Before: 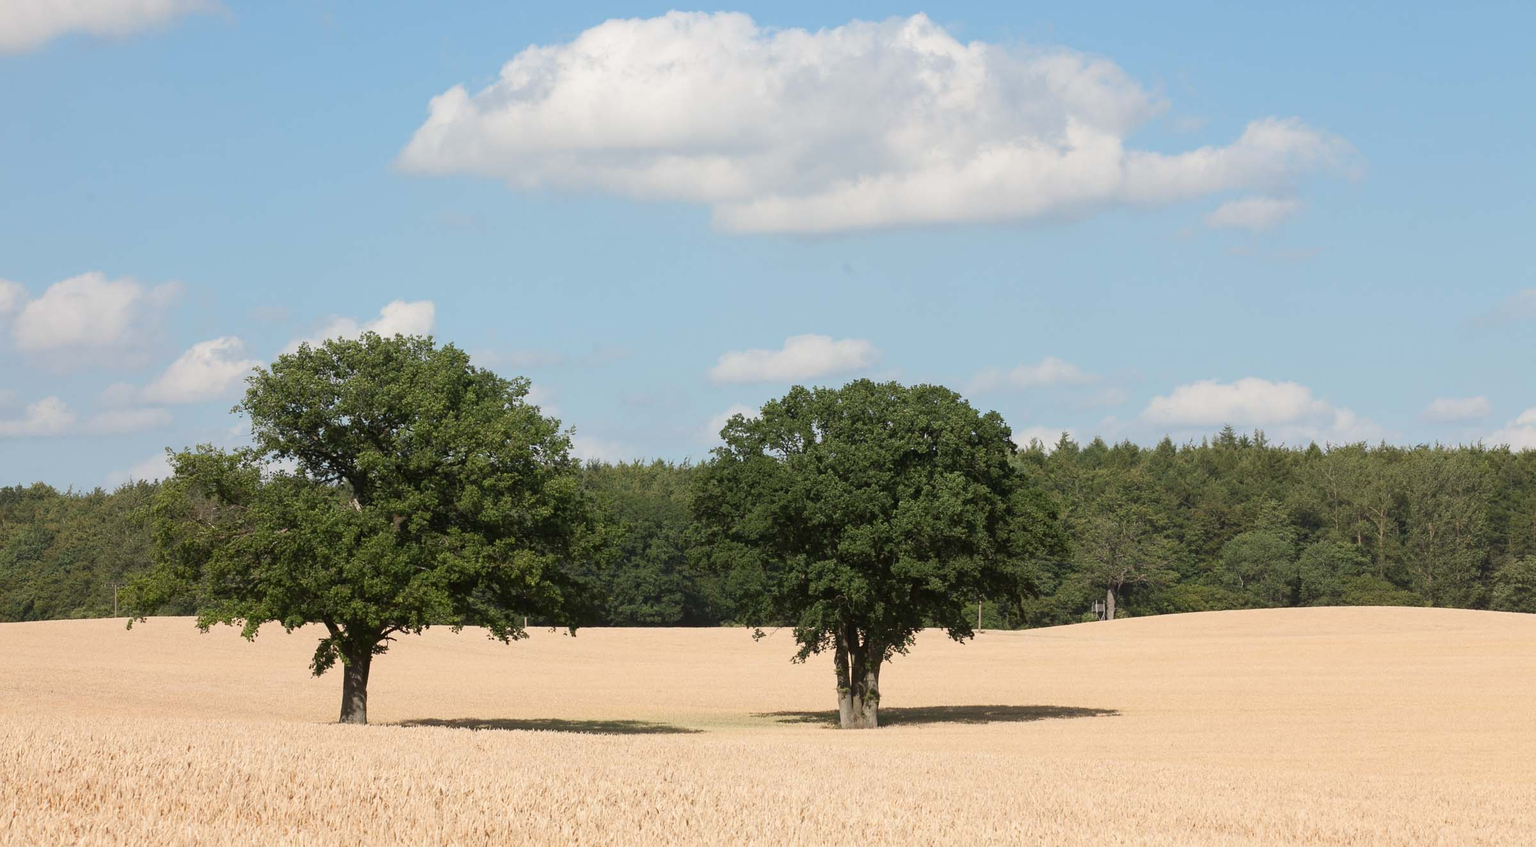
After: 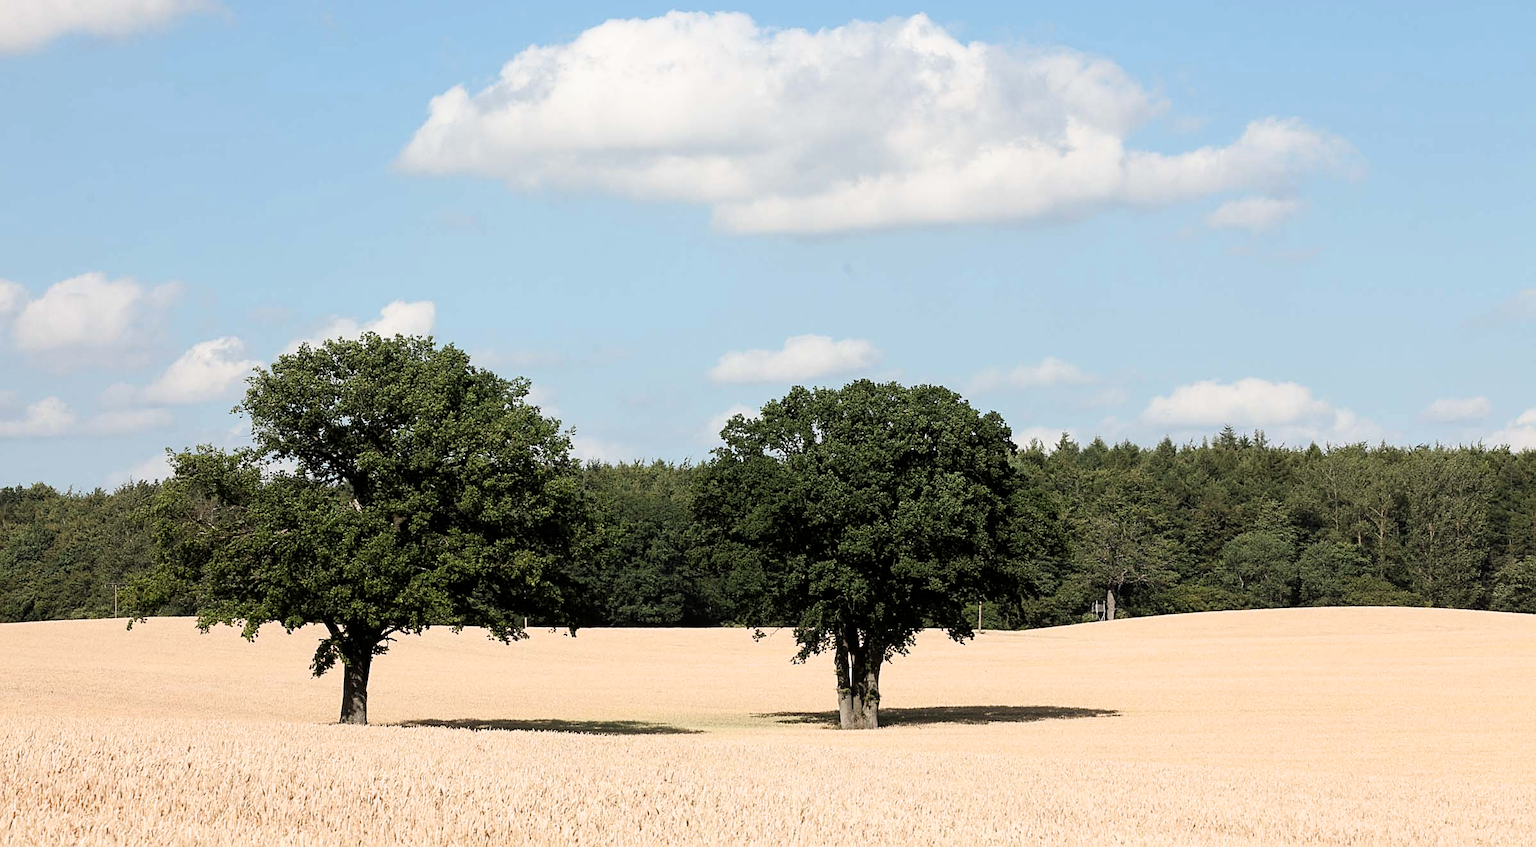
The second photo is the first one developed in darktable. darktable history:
filmic rgb: black relative exposure -8.67 EV, white relative exposure 2.73 EV, target black luminance 0%, hardness 6.25, latitude 76.65%, contrast 1.328, shadows ↔ highlights balance -0.304%
sharpen: on, module defaults
